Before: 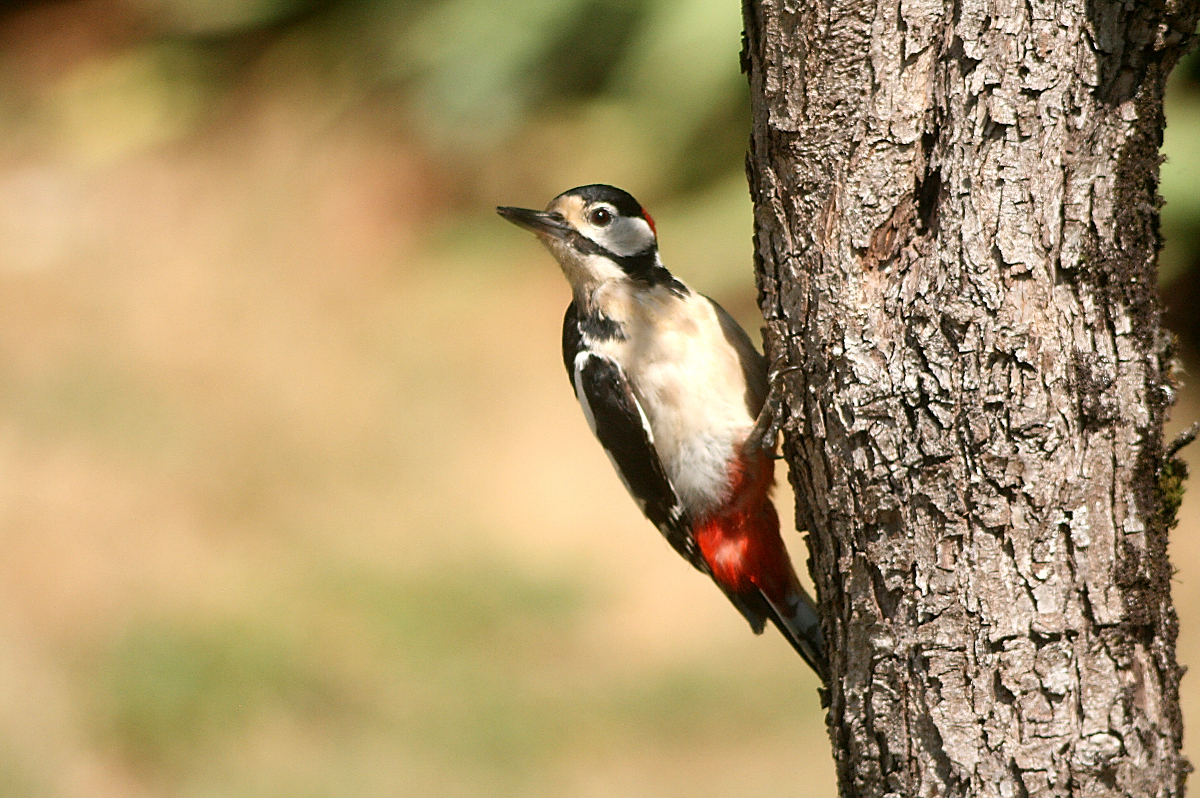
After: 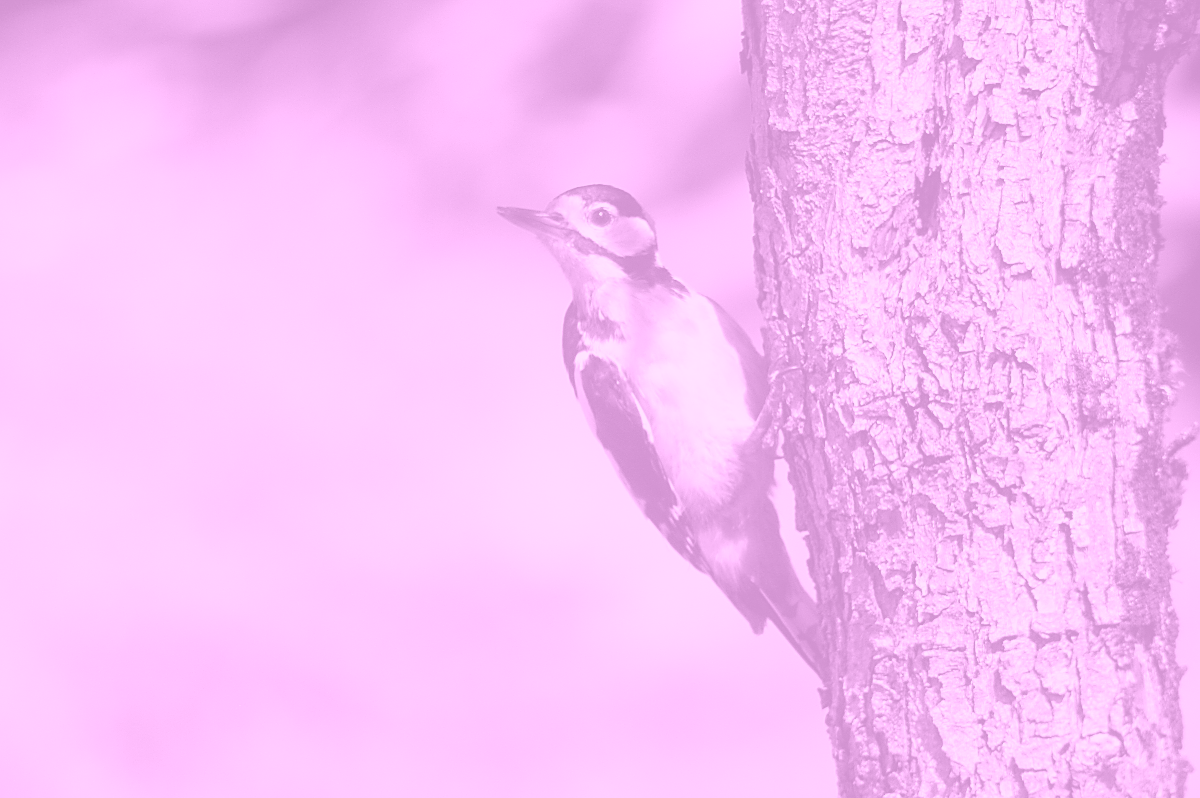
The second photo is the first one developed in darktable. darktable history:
colorize: hue 331.2°, saturation 75%, source mix 30.28%, lightness 70.52%, version 1
color calibration: output gray [0.22, 0.42, 0.37, 0], gray › normalize channels true, illuminant same as pipeline (D50), adaptation XYZ, x 0.346, y 0.359, gamut compression 0
